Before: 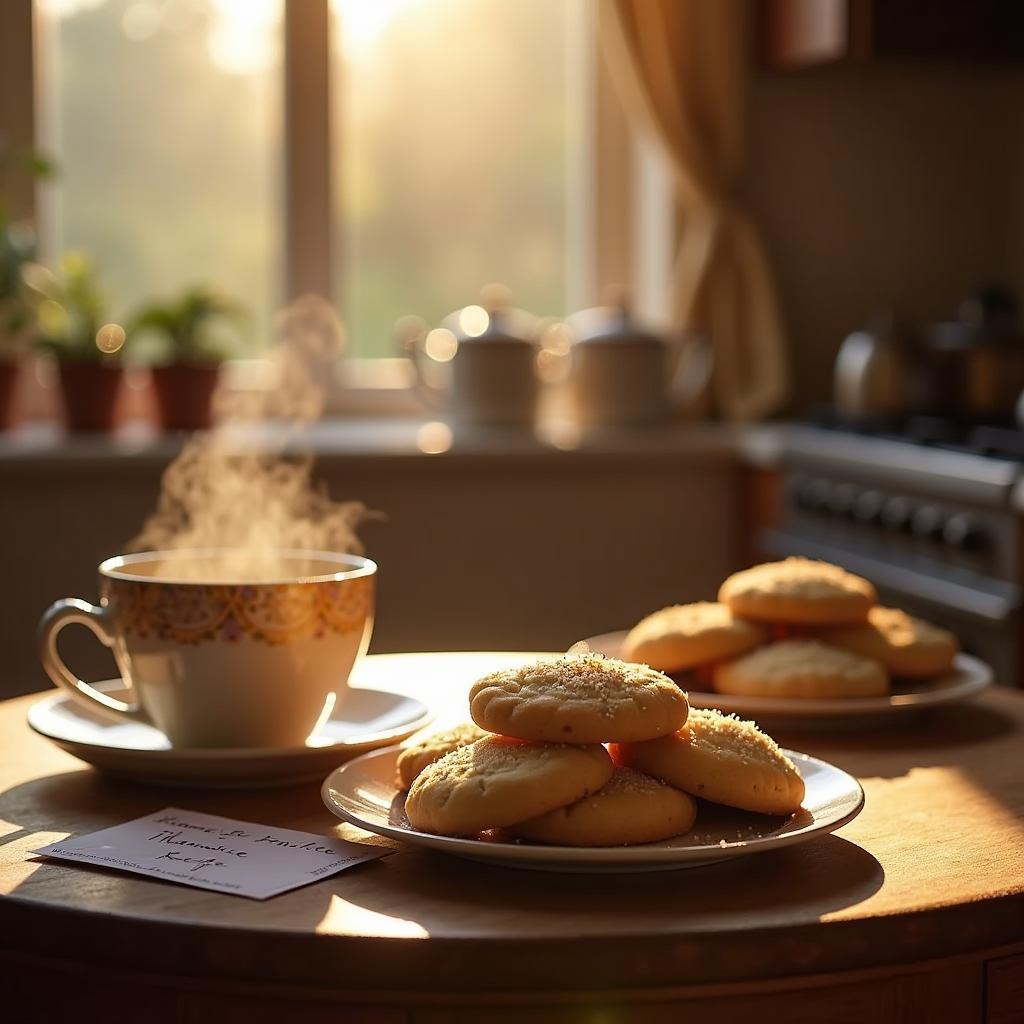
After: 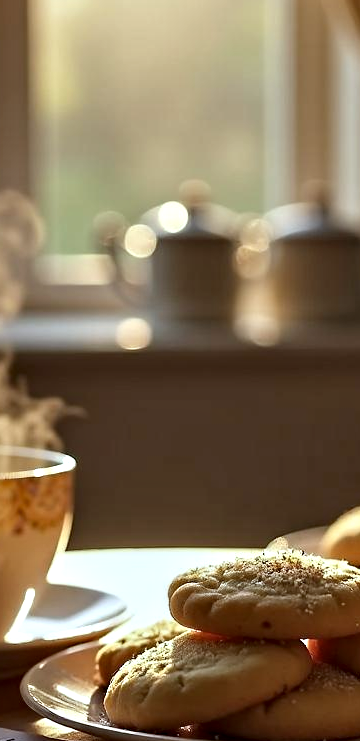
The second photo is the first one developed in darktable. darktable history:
white balance: red 0.925, blue 1.046
crop and rotate: left 29.476%, top 10.214%, right 35.32%, bottom 17.333%
contrast equalizer: y [[0.511, 0.558, 0.631, 0.632, 0.559, 0.512], [0.5 ×6], [0.5 ×6], [0 ×6], [0 ×6]]
